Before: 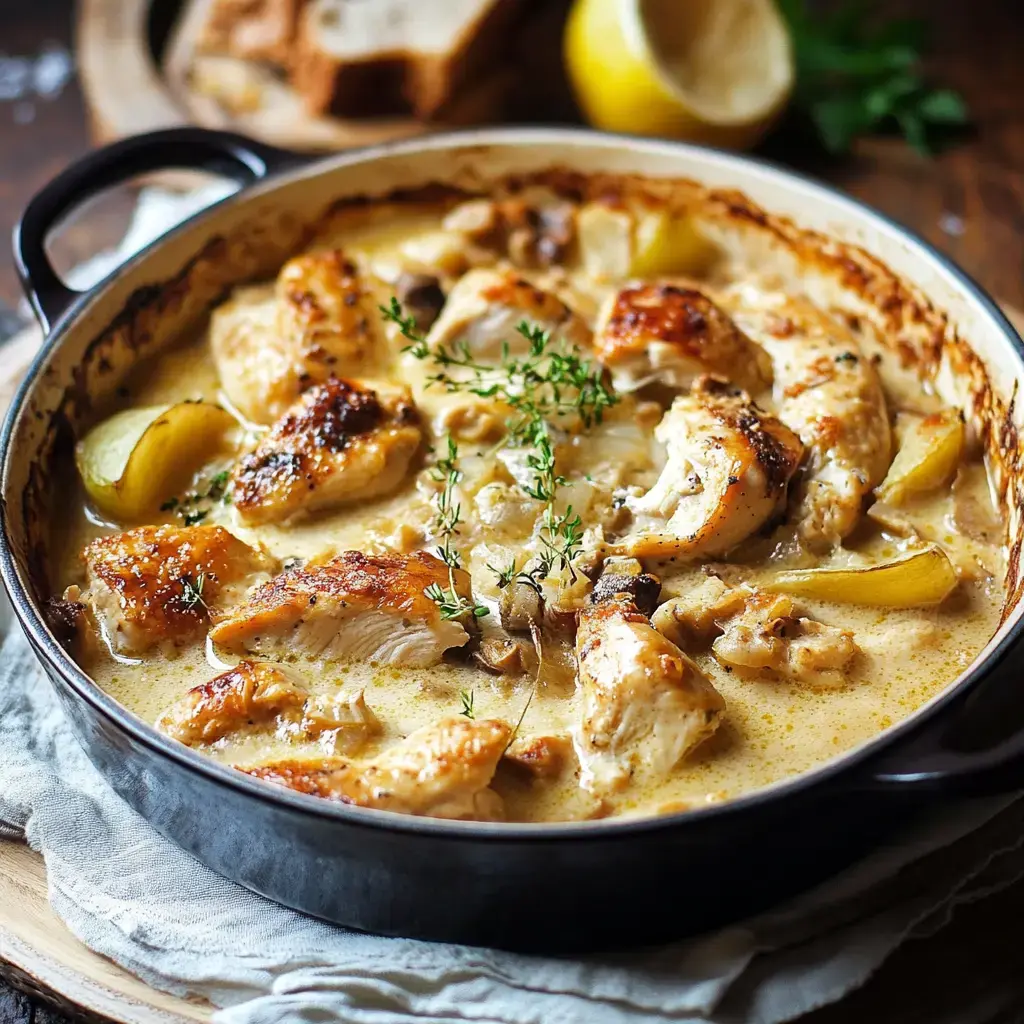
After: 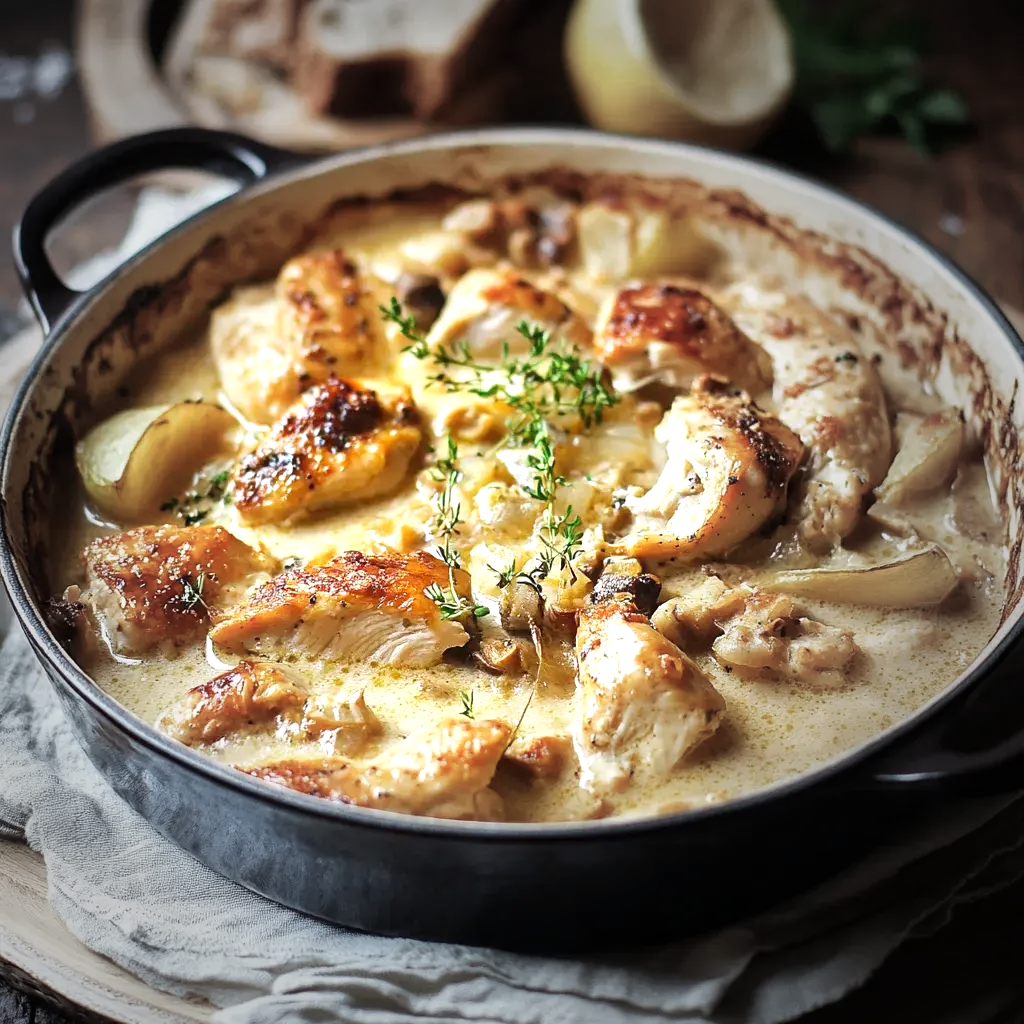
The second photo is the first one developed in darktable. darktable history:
vignetting: fall-off start 33.76%, fall-off radius 64.94%, brightness -0.575, center (-0.12, -0.002), width/height ratio 0.959
exposure: black level correction 0, exposure 0.5 EV, compensate highlight preservation false
